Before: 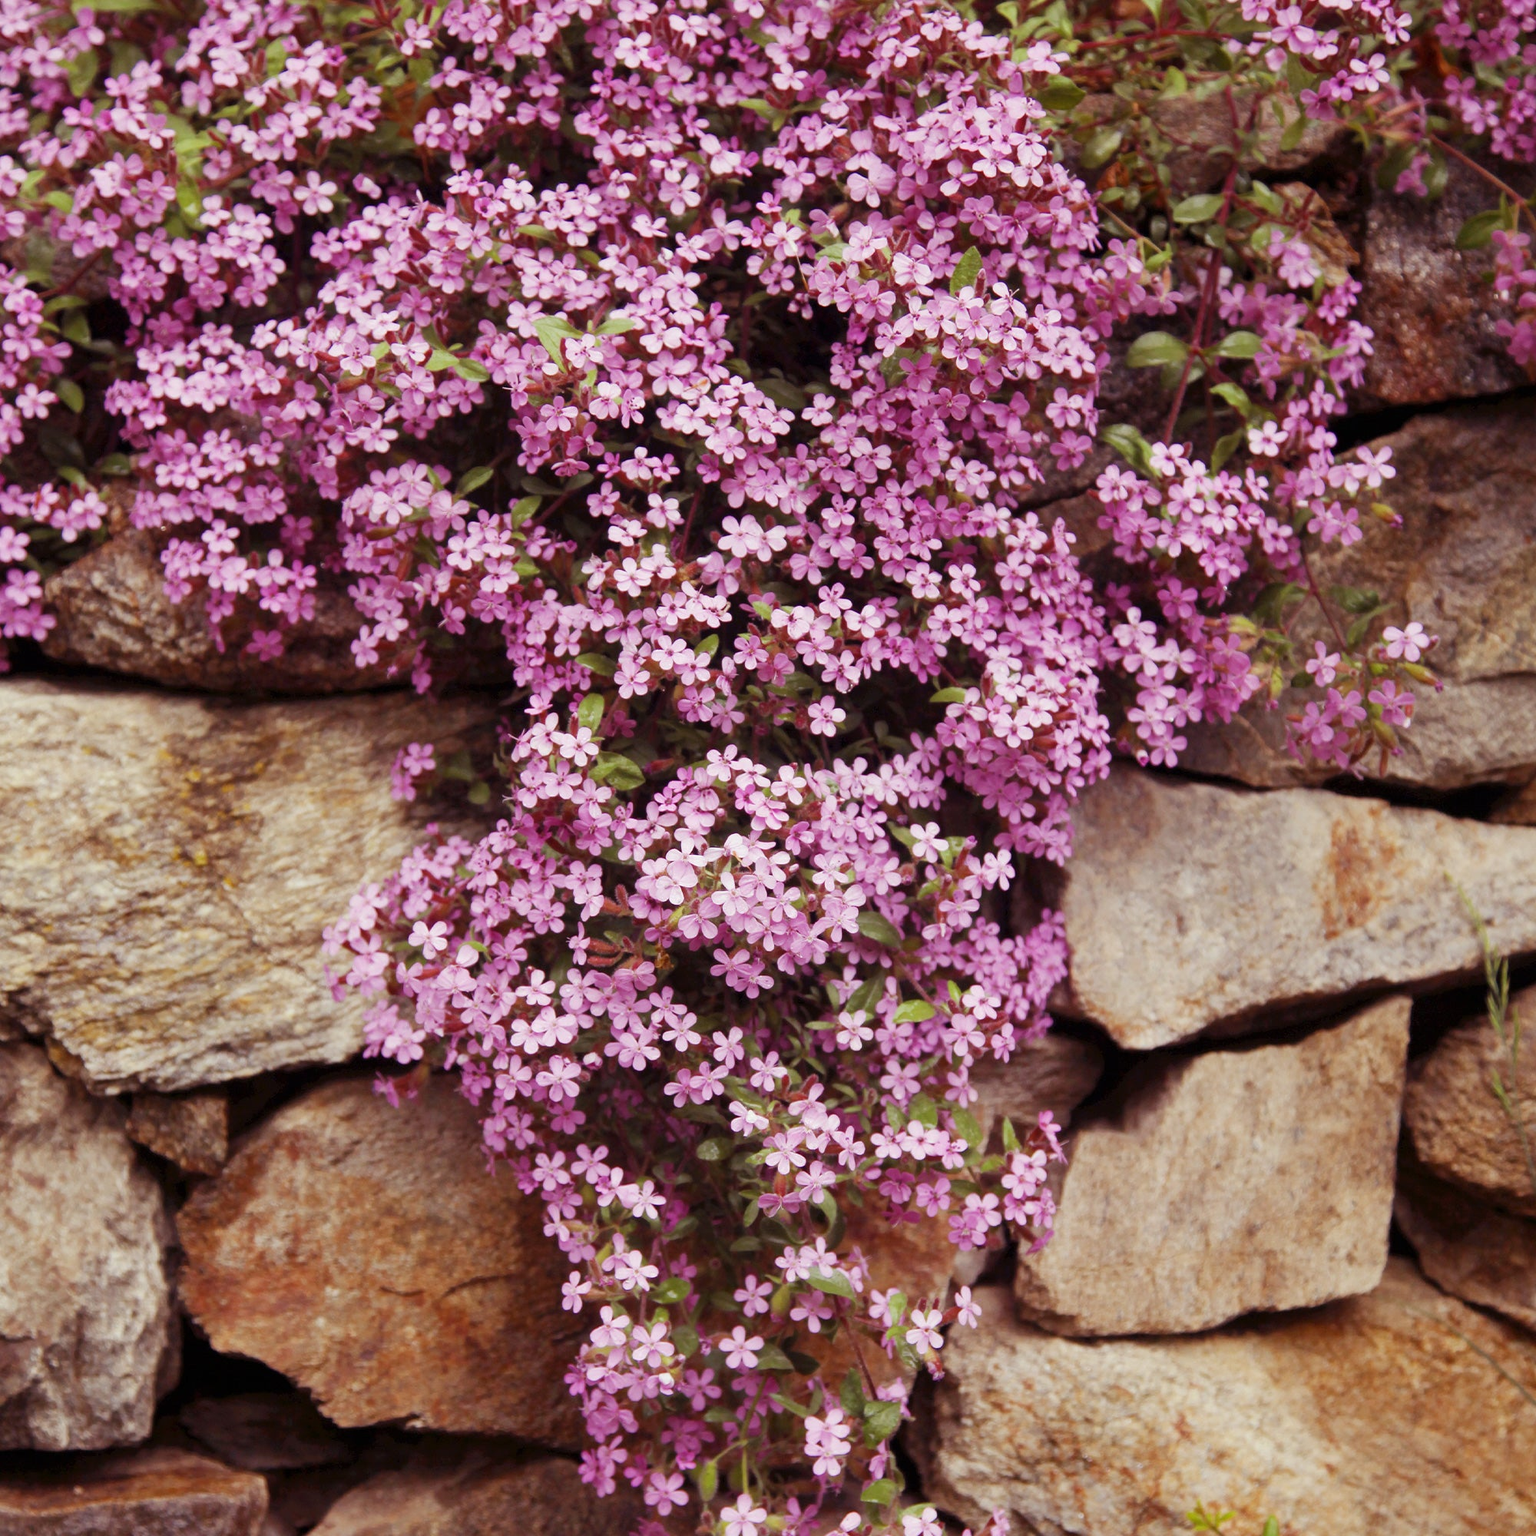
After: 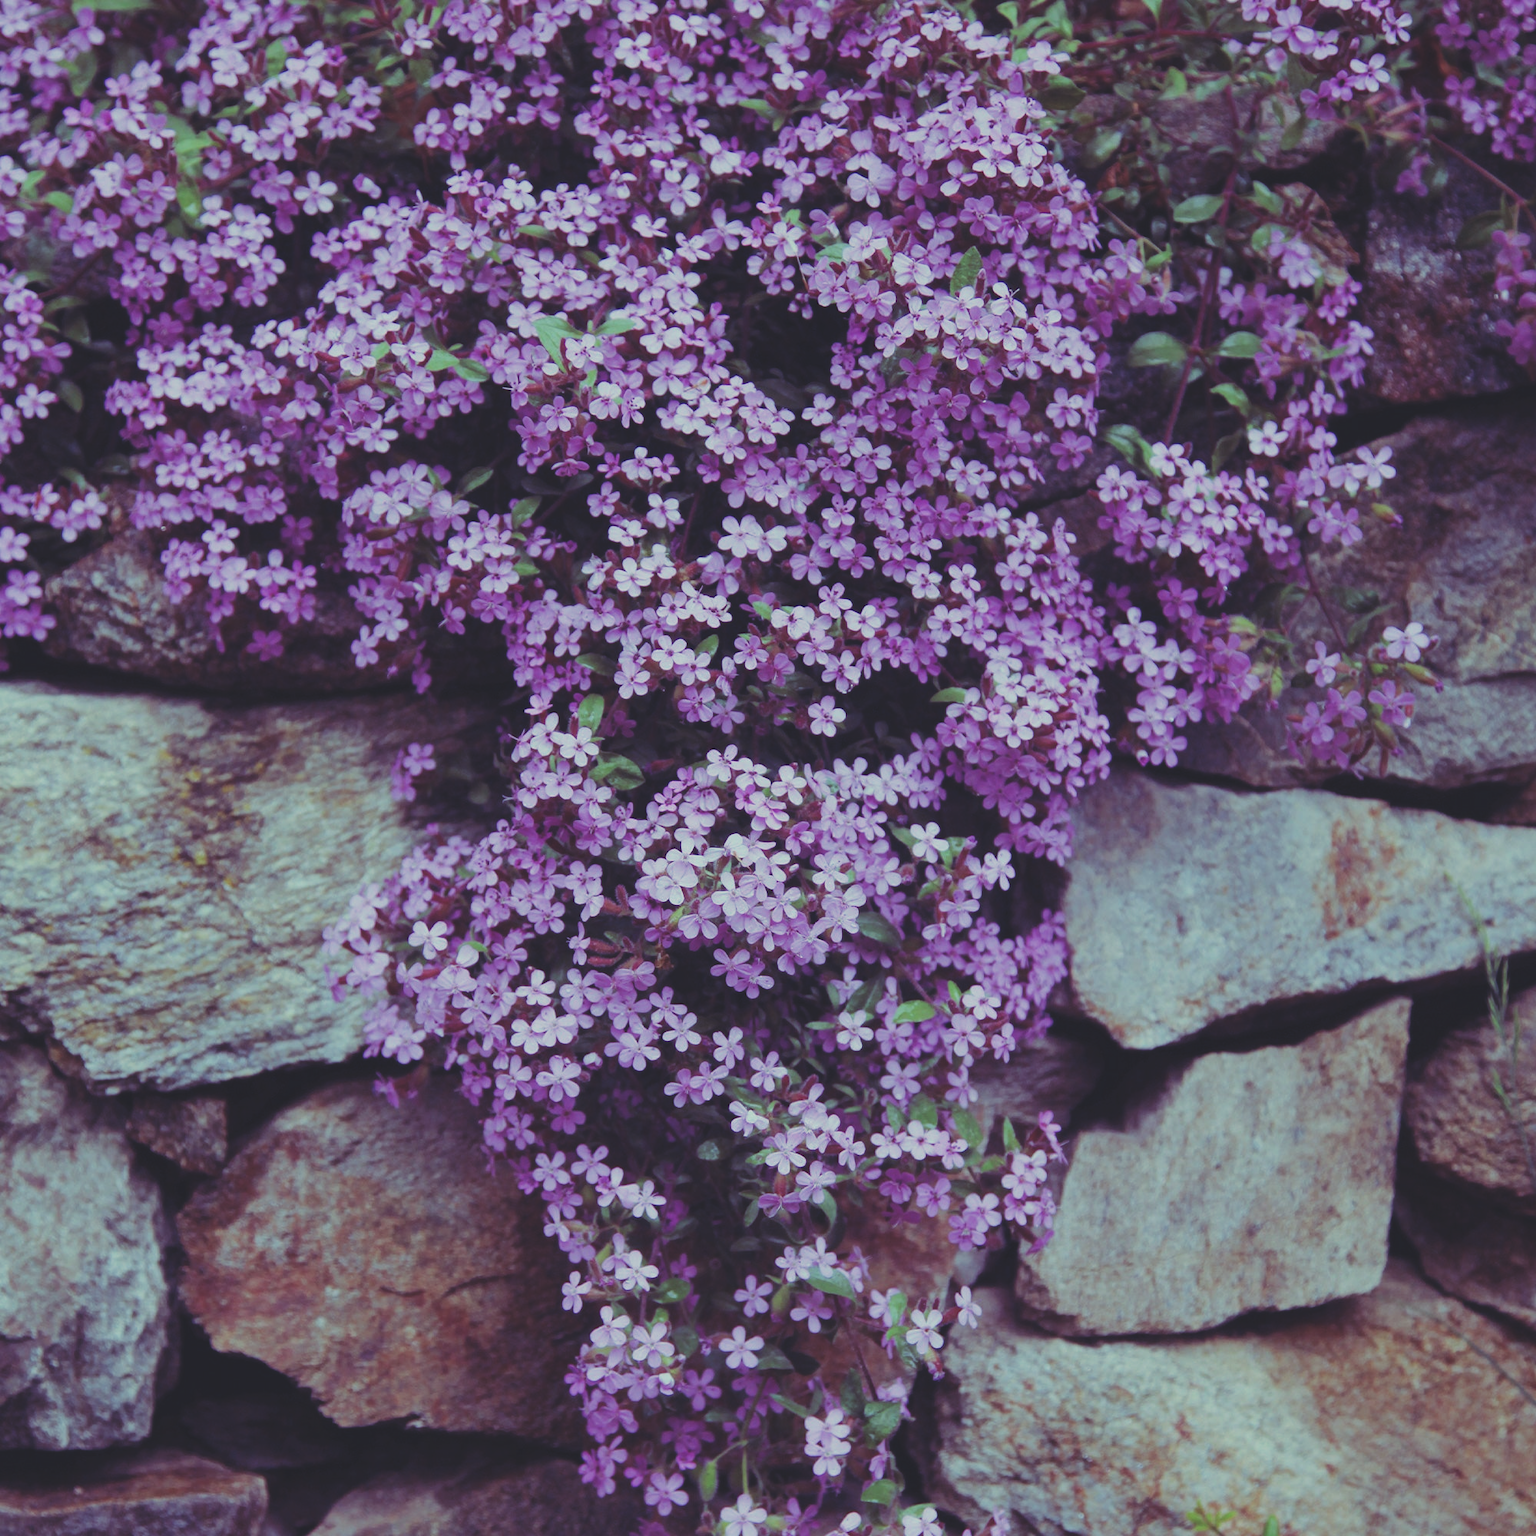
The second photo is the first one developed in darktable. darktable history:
filmic rgb: black relative exposure -7.65 EV, white relative exposure 4.56 EV, hardness 3.61
rgb curve: curves: ch0 [(0, 0.186) (0.314, 0.284) (0.576, 0.466) (0.805, 0.691) (0.936, 0.886)]; ch1 [(0, 0.186) (0.314, 0.284) (0.581, 0.534) (0.771, 0.746) (0.936, 0.958)]; ch2 [(0, 0.216) (0.275, 0.39) (1, 1)], mode RGB, independent channels, compensate middle gray true, preserve colors none
